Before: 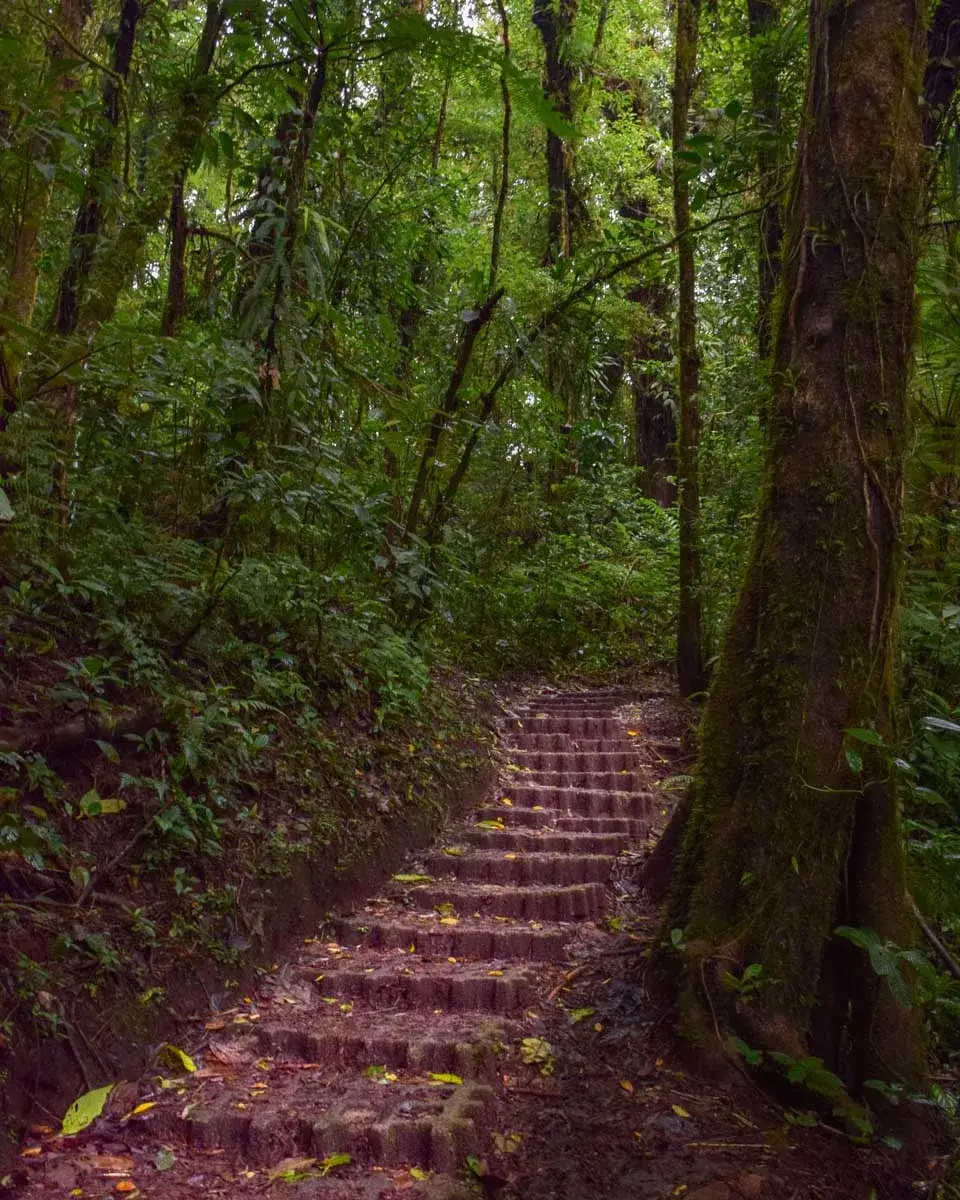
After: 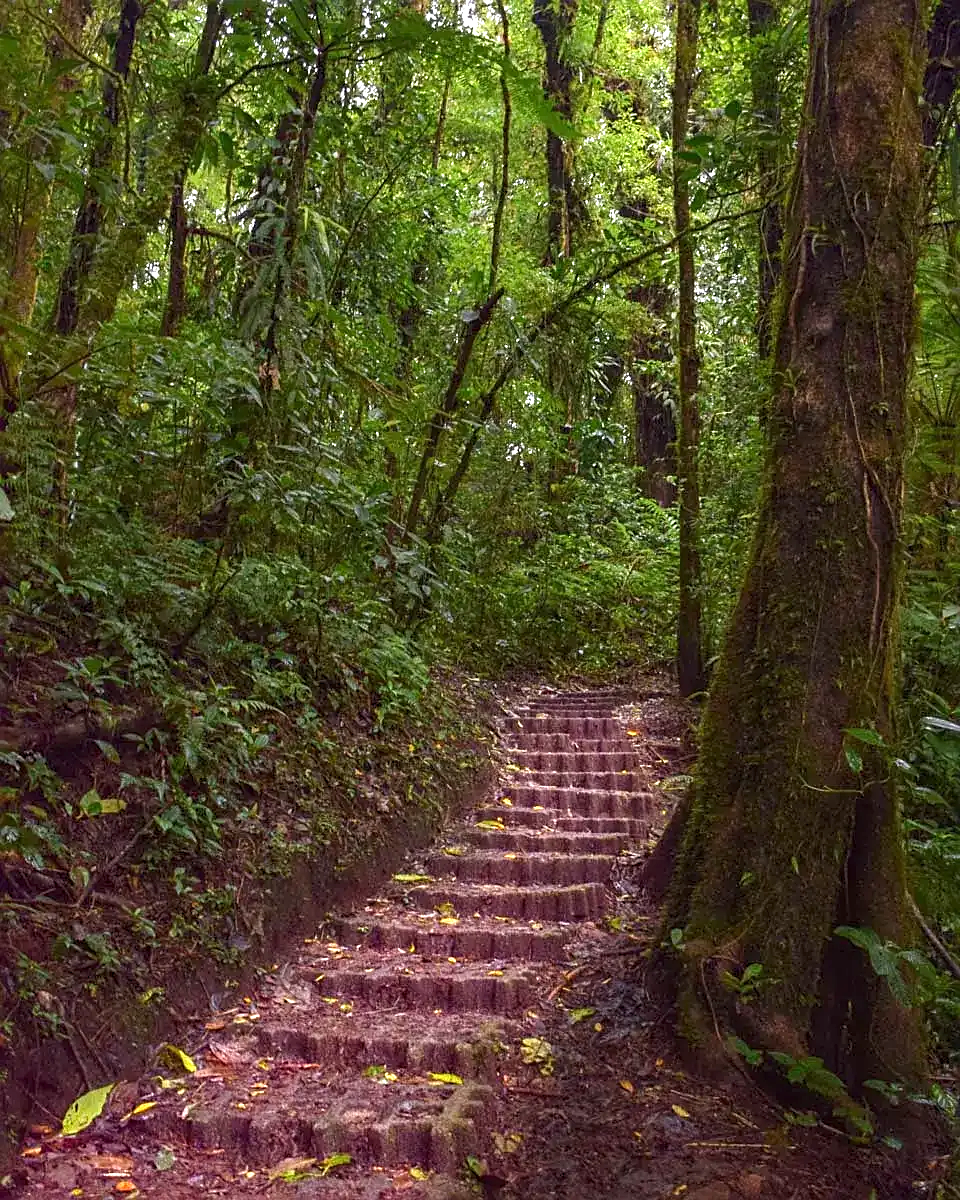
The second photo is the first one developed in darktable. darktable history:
base curve: curves: ch0 [(0, 0) (0.283, 0.295) (1, 1)], preserve colors none
sharpen: on, module defaults
exposure: exposure 0.768 EV, compensate exposure bias true, compensate highlight preservation false
